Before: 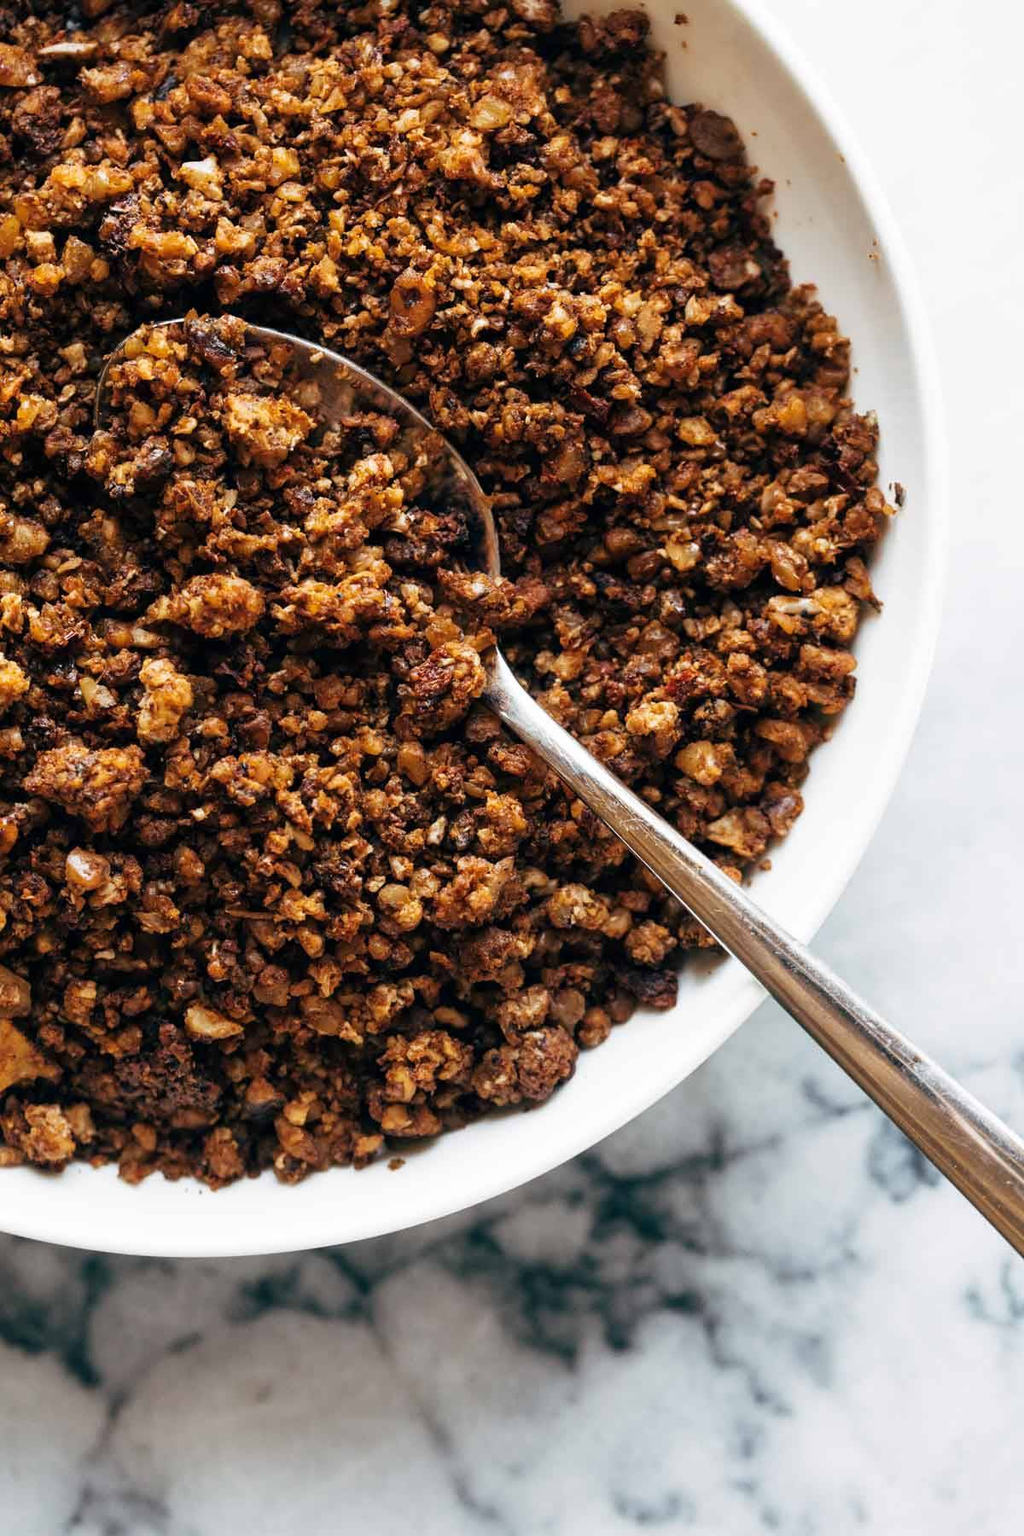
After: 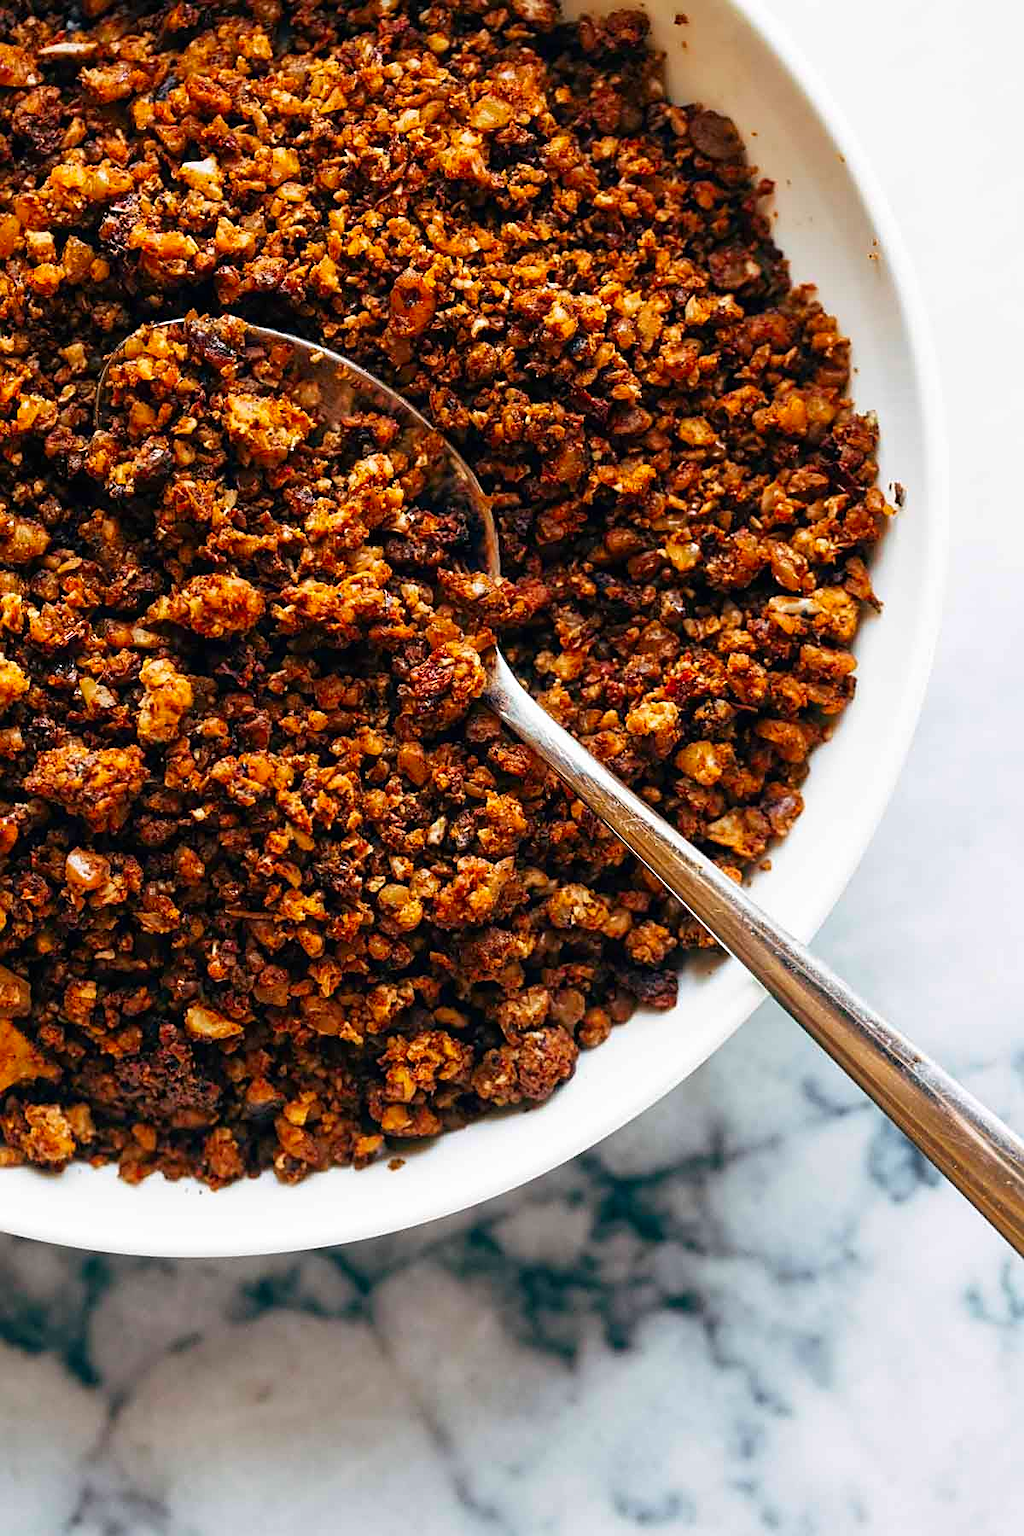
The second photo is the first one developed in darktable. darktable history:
contrast brightness saturation: saturation 0.514
sharpen: on, module defaults
